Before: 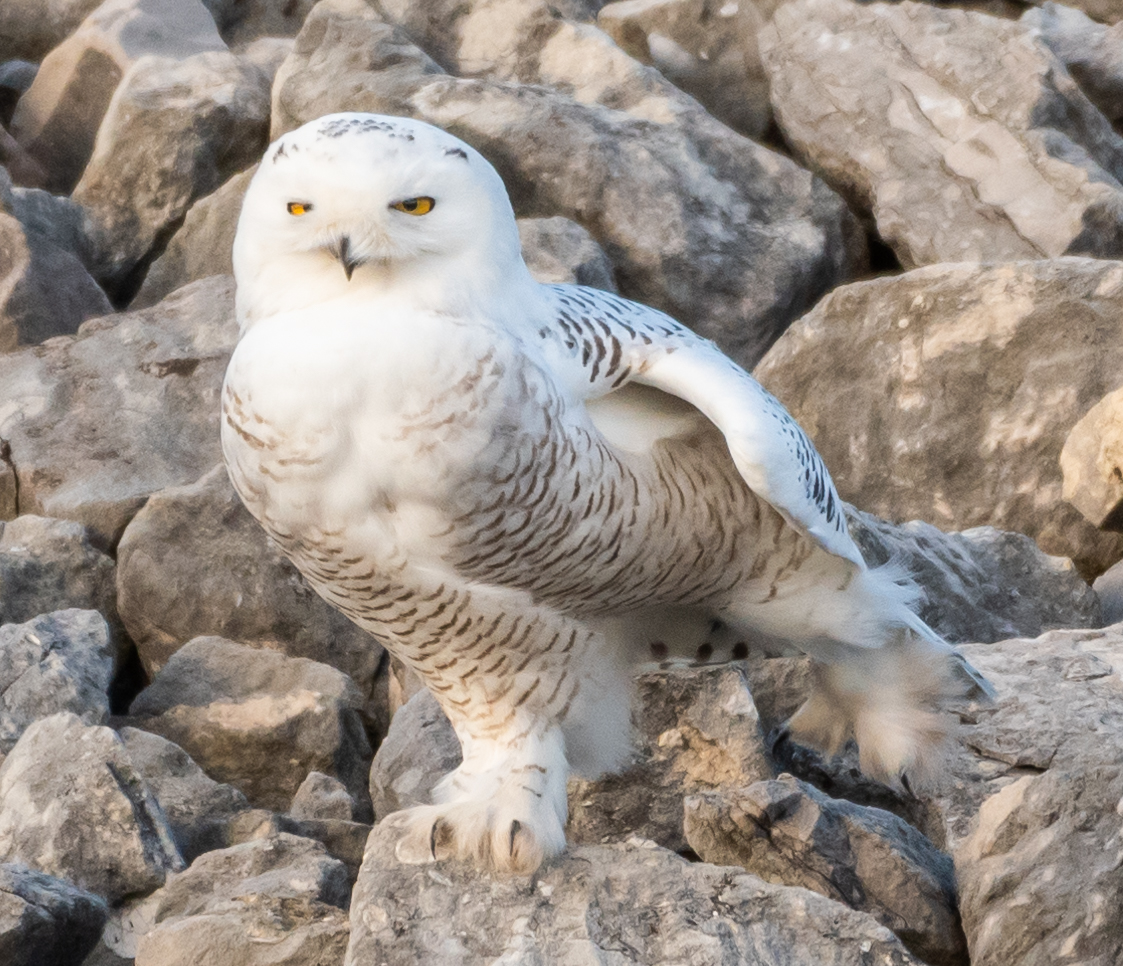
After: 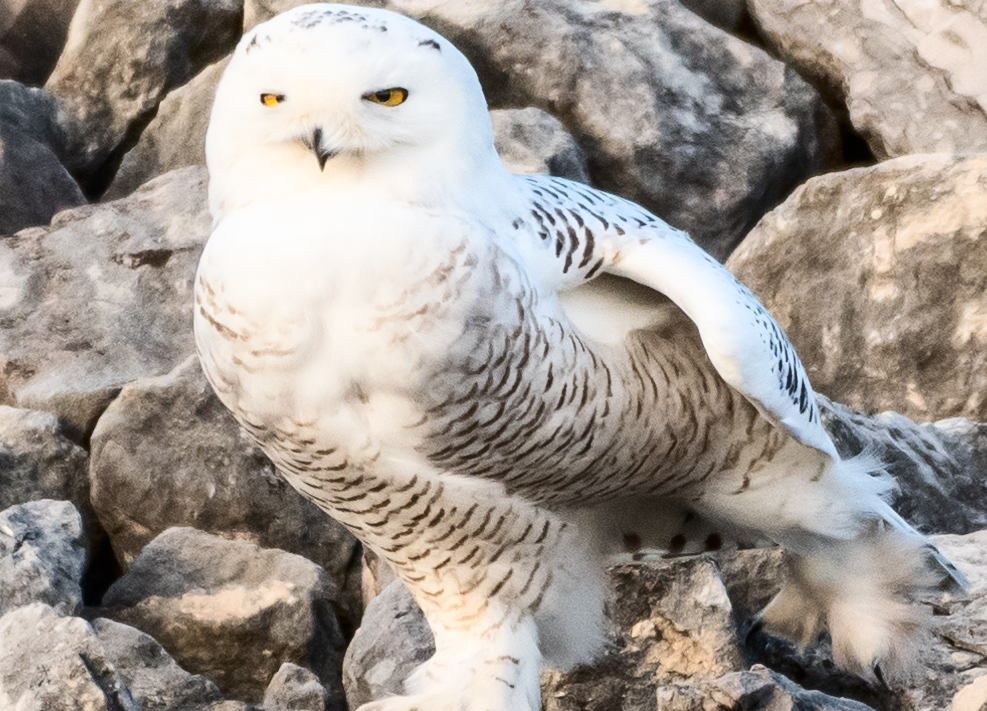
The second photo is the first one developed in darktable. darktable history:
crop and rotate: left 2.425%, top 11.305%, right 9.6%, bottom 15.08%
contrast brightness saturation: contrast 0.28
